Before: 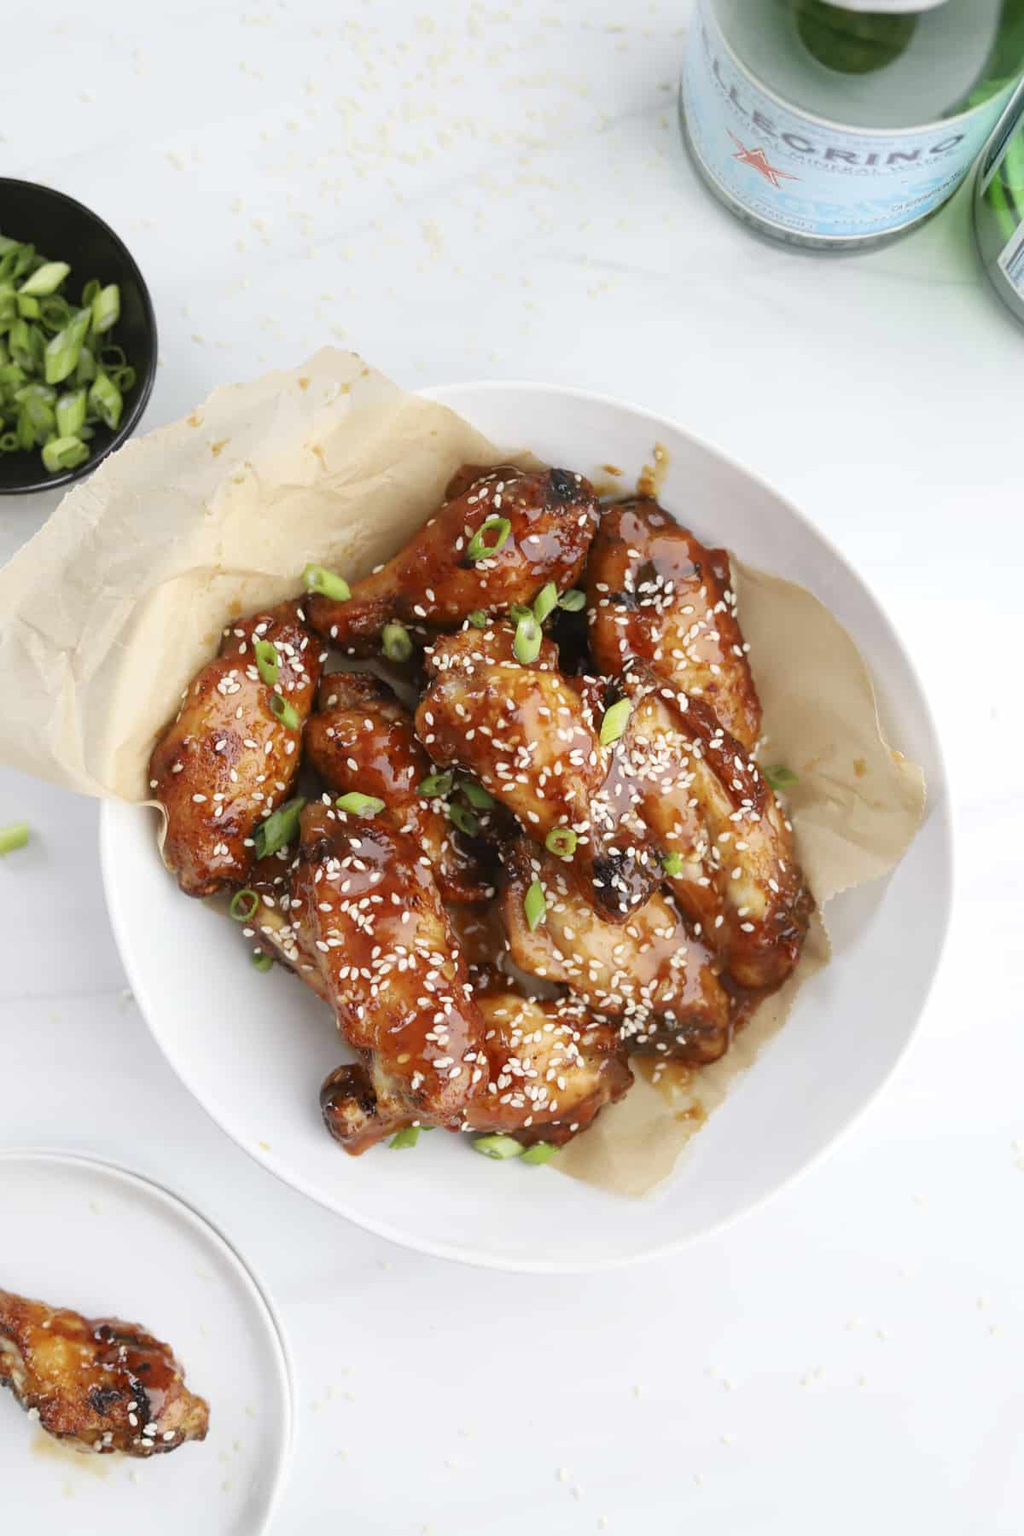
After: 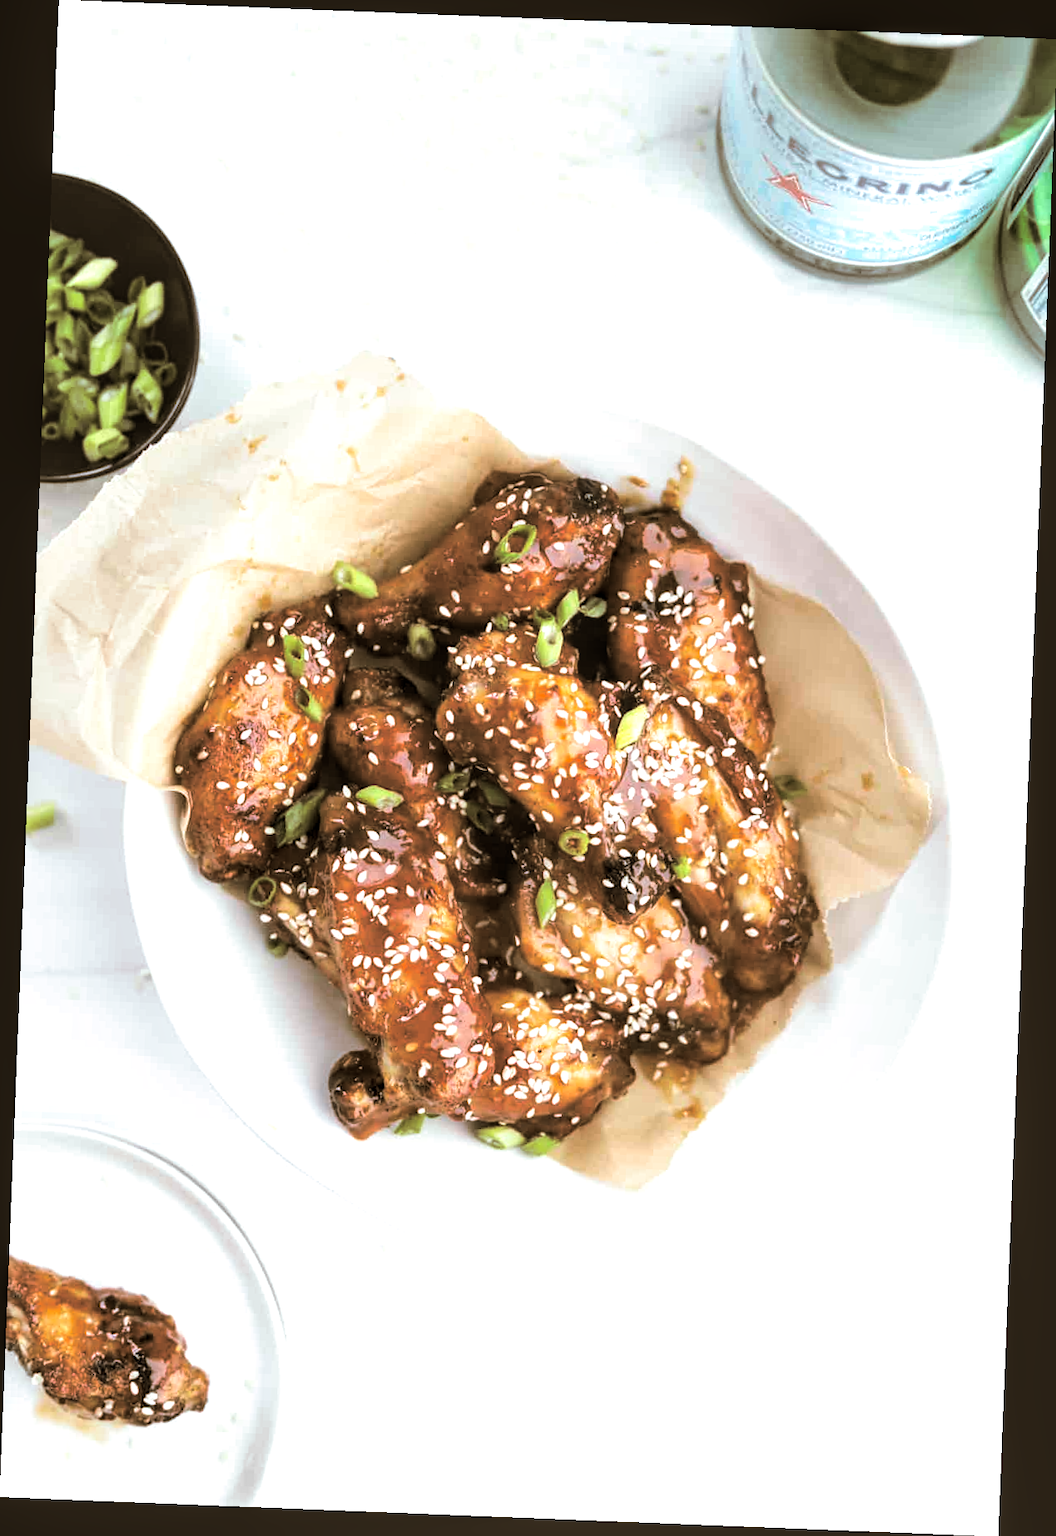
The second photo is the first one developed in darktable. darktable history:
rotate and perspective: rotation 2.27°, automatic cropping off
tone equalizer: -8 EV -0.75 EV, -7 EV -0.7 EV, -6 EV -0.6 EV, -5 EV -0.4 EV, -3 EV 0.4 EV, -2 EV 0.6 EV, -1 EV 0.7 EV, +0 EV 0.75 EV, edges refinement/feathering 500, mask exposure compensation -1.57 EV, preserve details no
local contrast: on, module defaults
split-toning: shadows › hue 37.98°, highlights › hue 185.58°, balance -55.261
